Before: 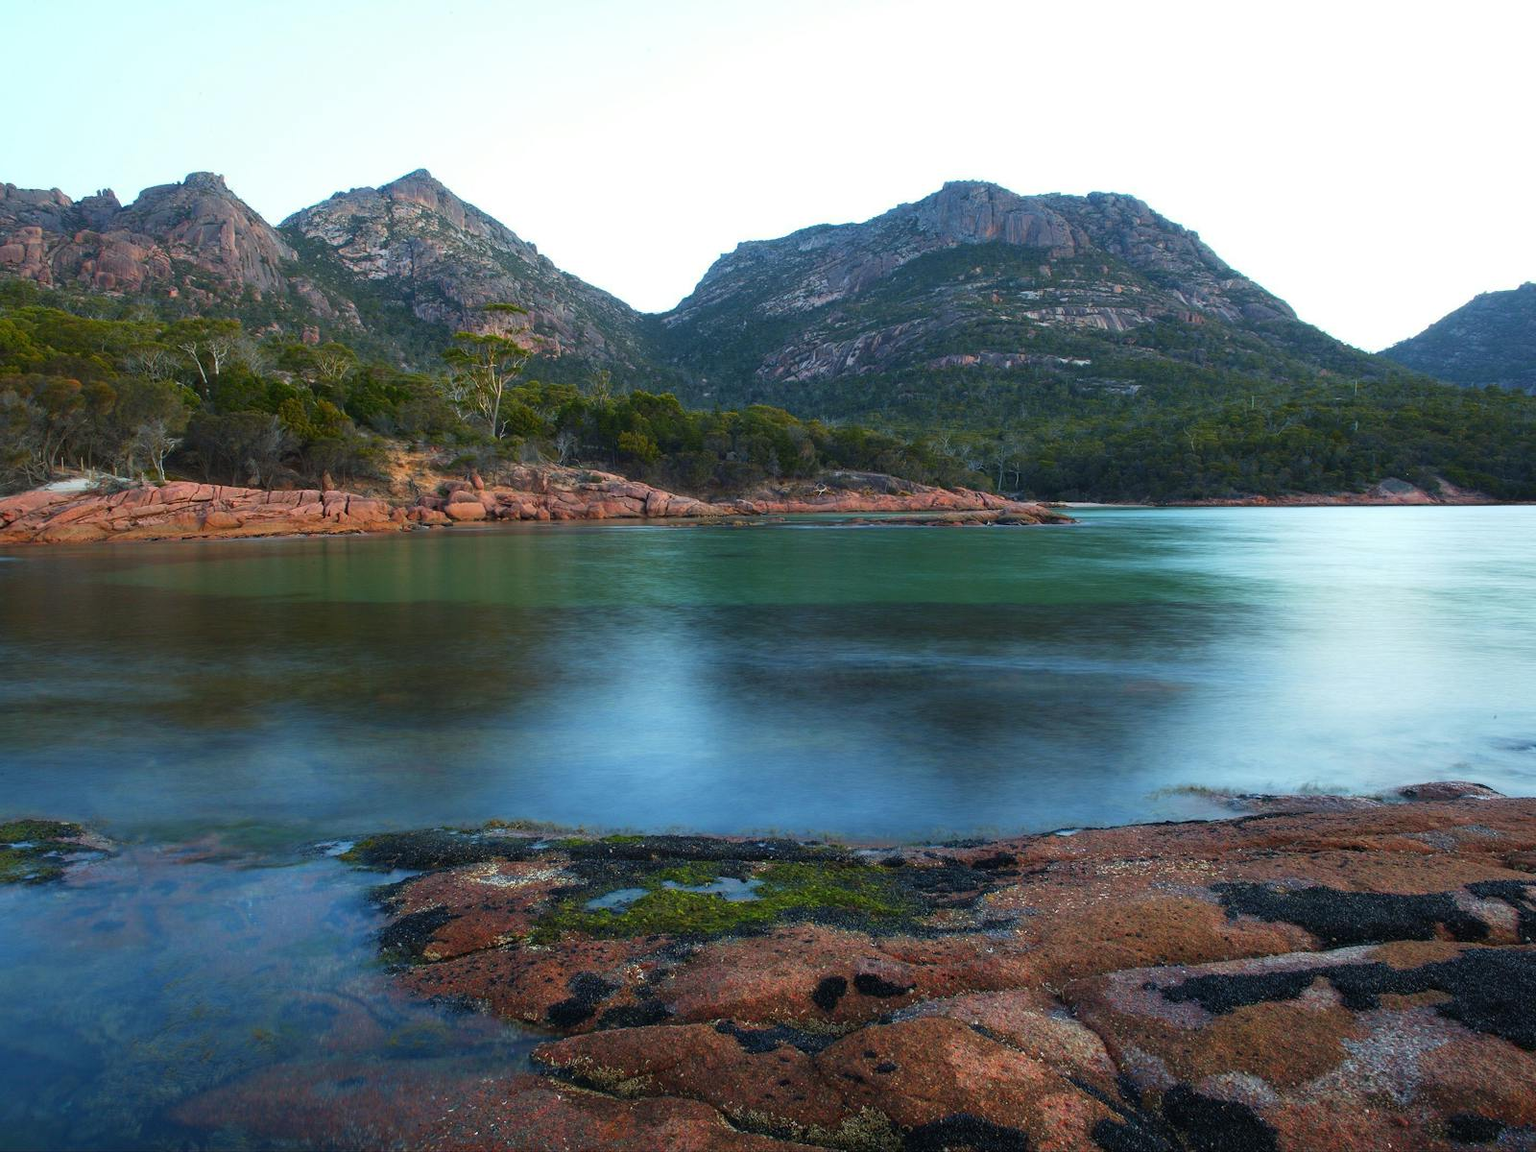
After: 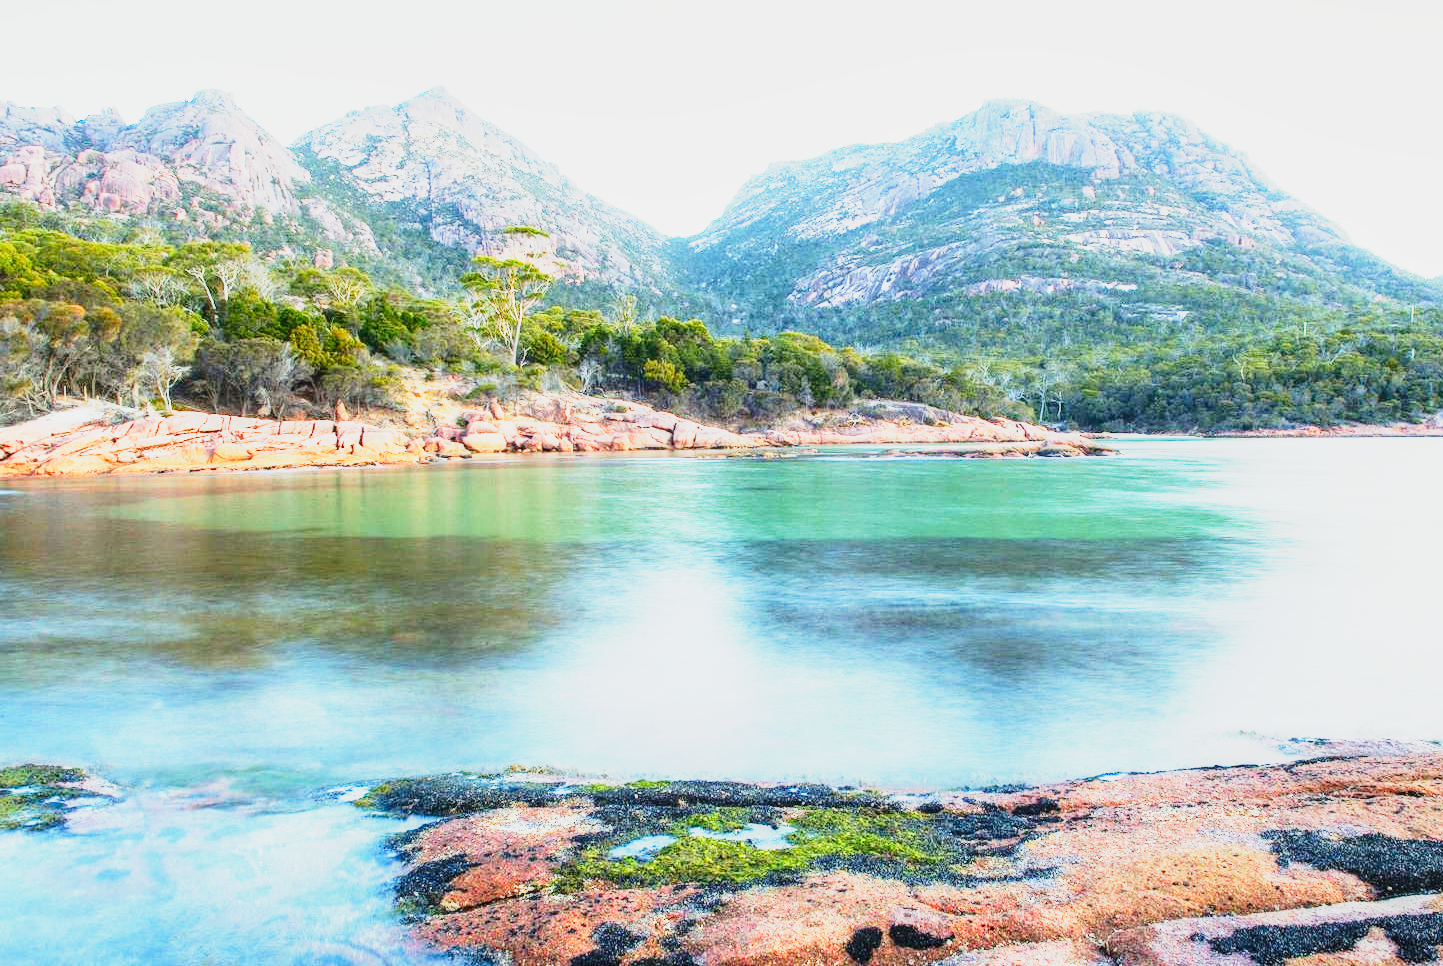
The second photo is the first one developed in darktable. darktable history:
base curve: curves: ch0 [(0, 0) (0.026, 0.03) (0.109, 0.232) (0.351, 0.748) (0.669, 0.968) (1, 1)], preserve colors none
tone equalizer: -8 EV -0.778 EV, -7 EV -0.719 EV, -6 EV -0.613 EV, -5 EV -0.421 EV, -3 EV 0.368 EV, -2 EV 0.6 EV, -1 EV 0.697 EV, +0 EV 0.725 EV
tone curve: curves: ch0 [(0, 0.014) (0.036, 0.047) (0.15, 0.156) (0.27, 0.258) (0.511, 0.506) (0.761, 0.741) (1, 0.919)]; ch1 [(0, 0) (0.179, 0.173) (0.322, 0.32) (0.429, 0.431) (0.502, 0.5) (0.519, 0.522) (0.562, 0.575) (0.631, 0.65) (0.72, 0.692) (1, 1)]; ch2 [(0, 0) (0.29, 0.295) (0.404, 0.436) (0.497, 0.498) (0.533, 0.556) (0.599, 0.607) (0.696, 0.707) (1, 1)], color space Lab, linked channels, preserve colors none
exposure: black level correction 0, exposure 1.199 EV, compensate highlight preservation false
color correction: highlights b* 0.03
crop: top 7.521%, right 9.771%, bottom 11.917%
local contrast: on, module defaults
